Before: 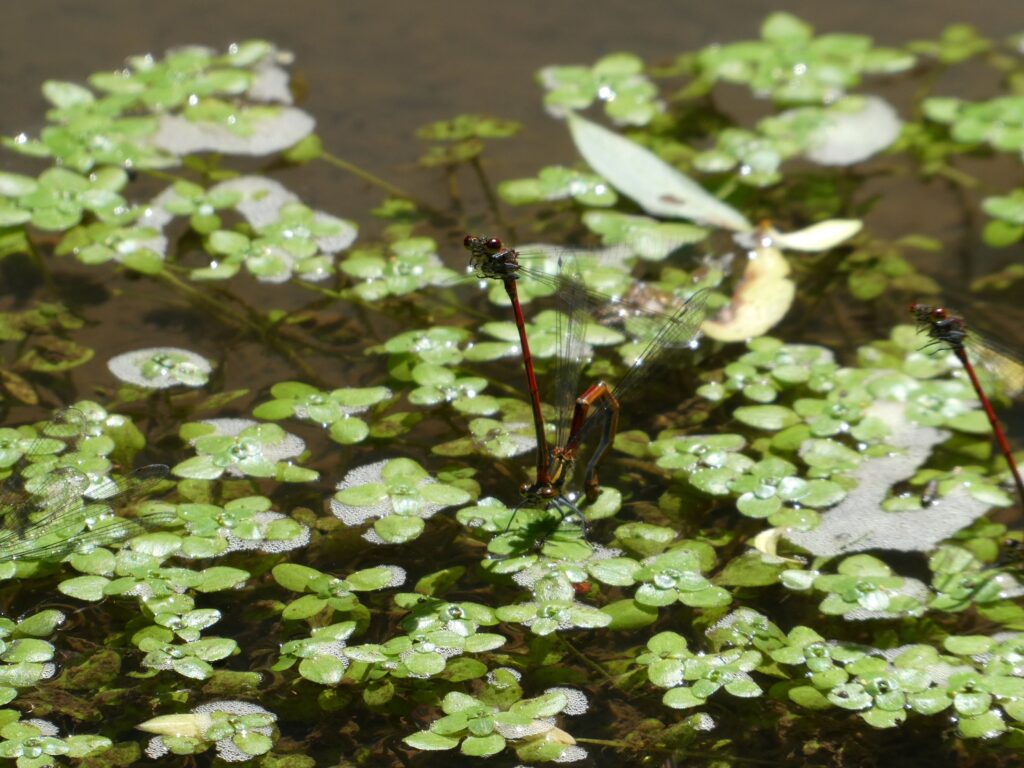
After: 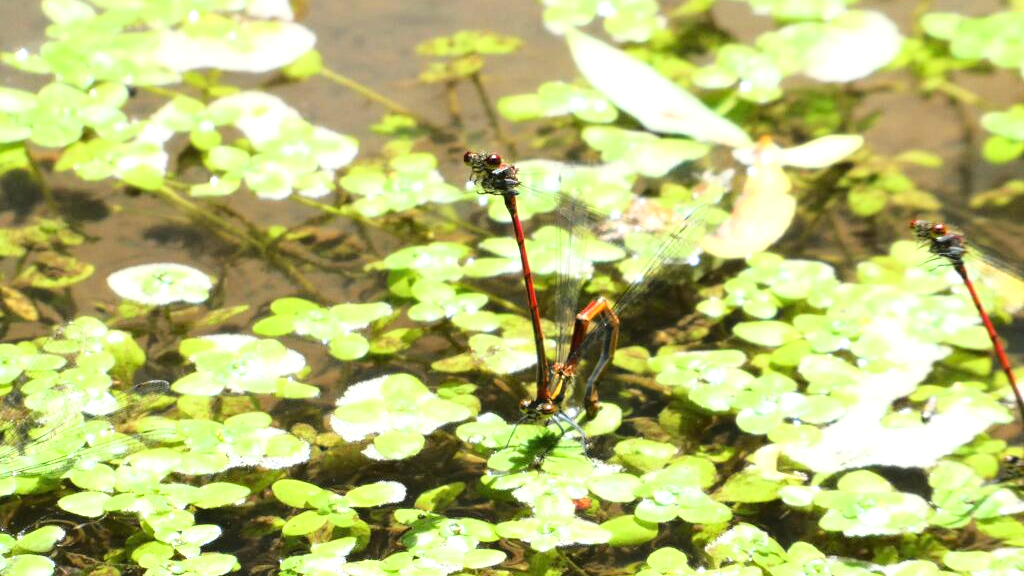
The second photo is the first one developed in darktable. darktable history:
exposure: black level correction 0, exposure 1.2 EV, compensate exposure bias true, compensate highlight preservation false
crop: top 11.038%, bottom 13.962%
base curve: curves: ch0 [(0, 0) (0.028, 0.03) (0.121, 0.232) (0.46, 0.748) (0.859, 0.968) (1, 1)]
